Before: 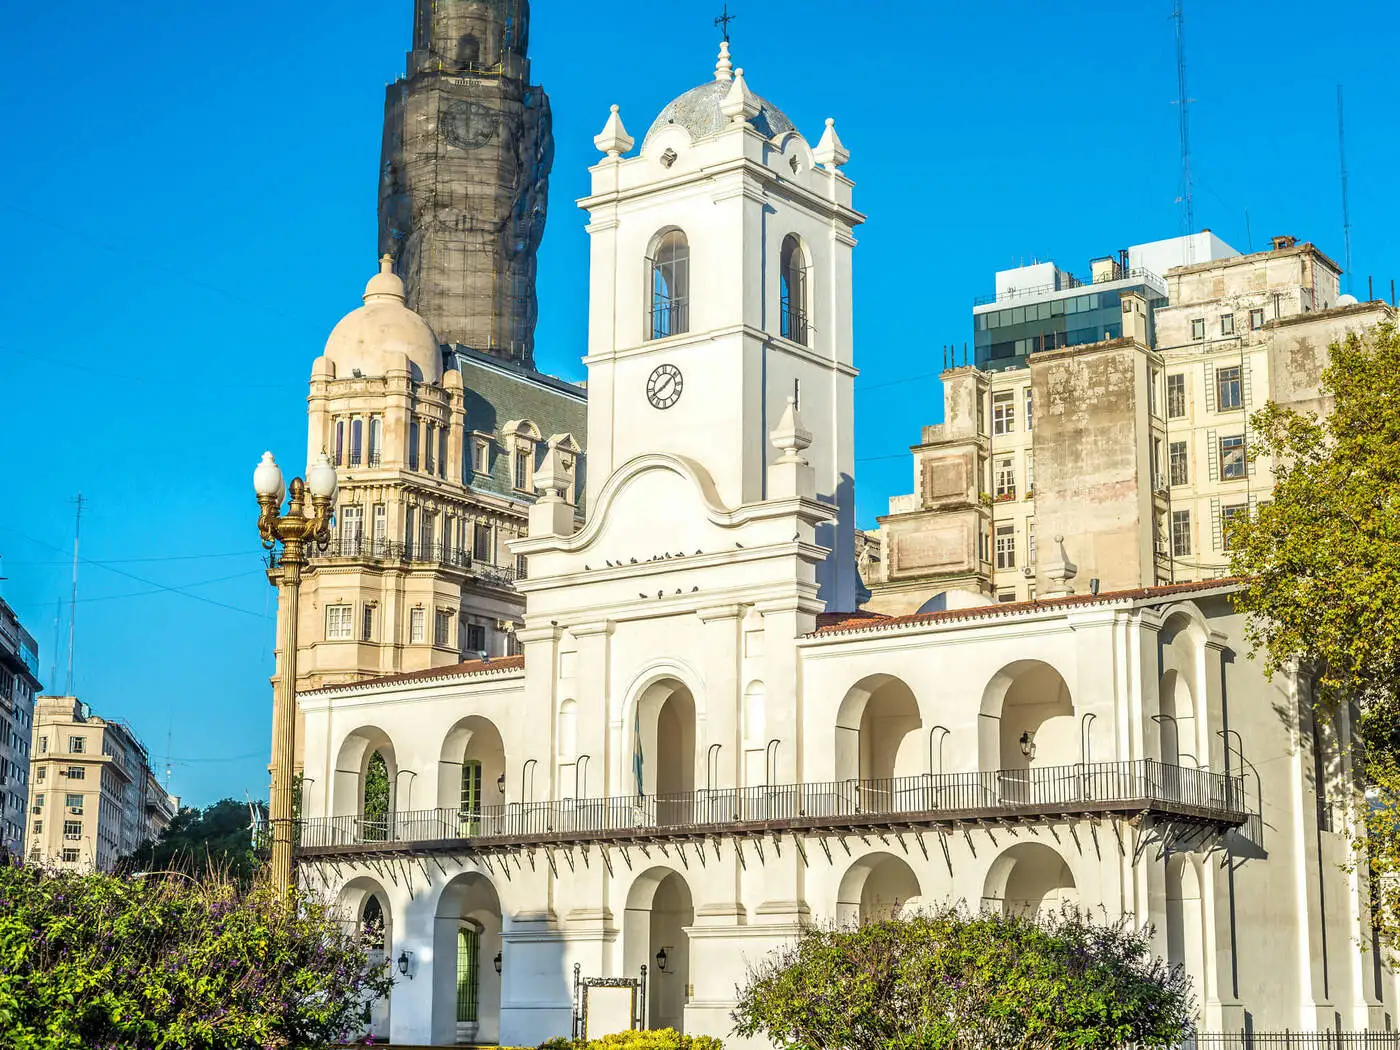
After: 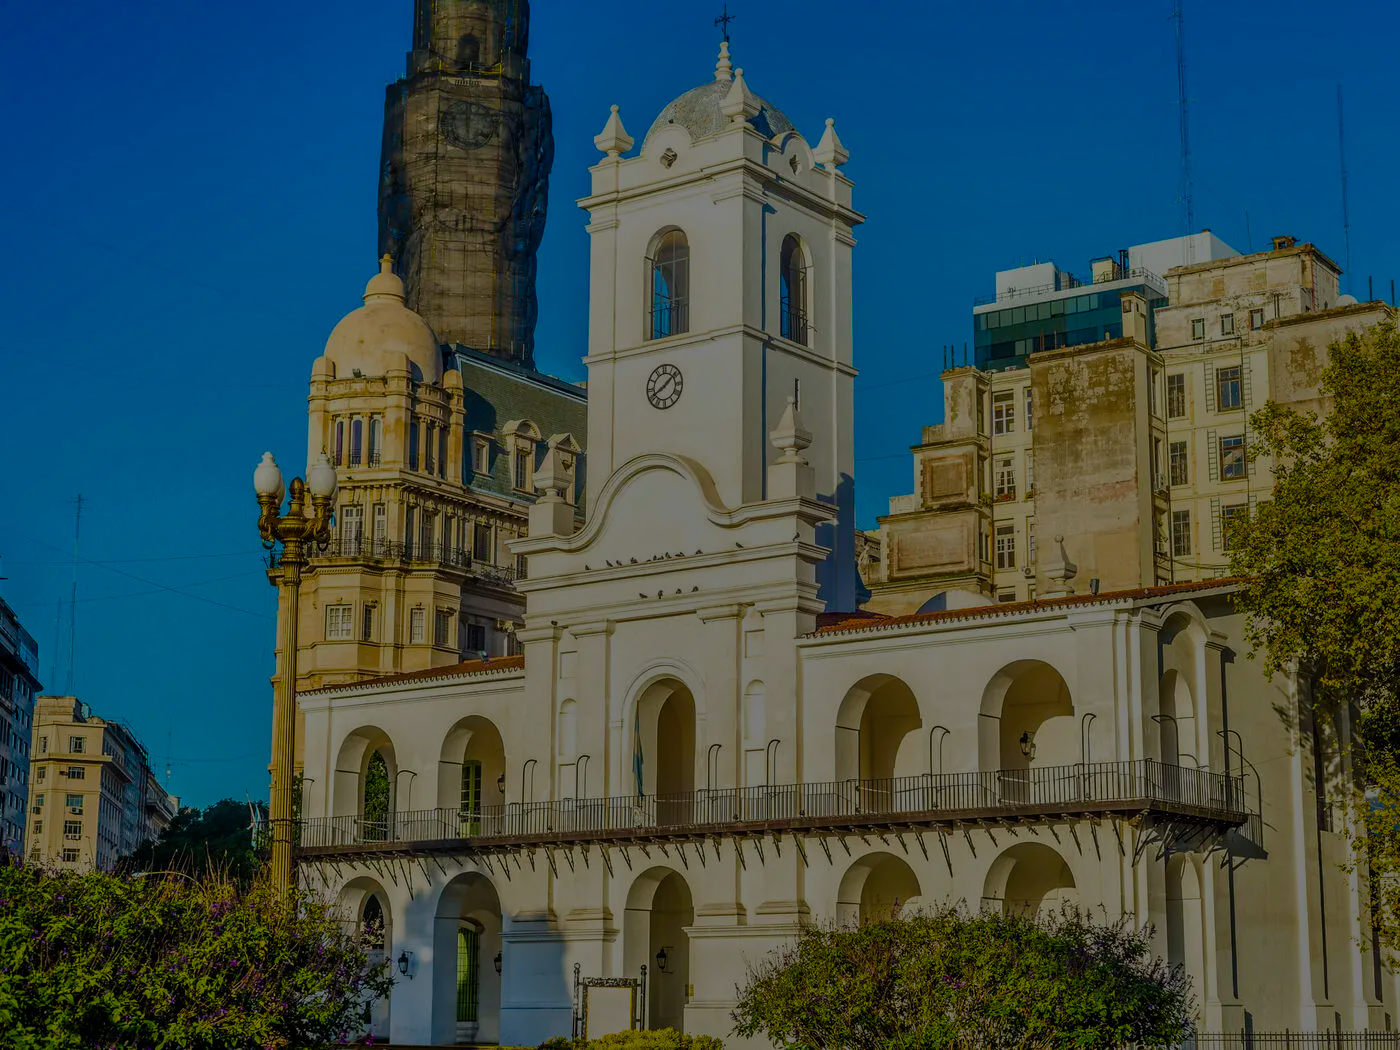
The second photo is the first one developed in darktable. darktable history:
color balance rgb: linear chroma grading › global chroma 9%, perceptual saturation grading › global saturation 36%, perceptual saturation grading › shadows 35%, perceptual brilliance grading › global brilliance 15%, perceptual brilliance grading › shadows -35%, global vibrance 15%
shadows and highlights: on, module defaults
exposure: exposure -2.446 EV, compensate highlight preservation false
